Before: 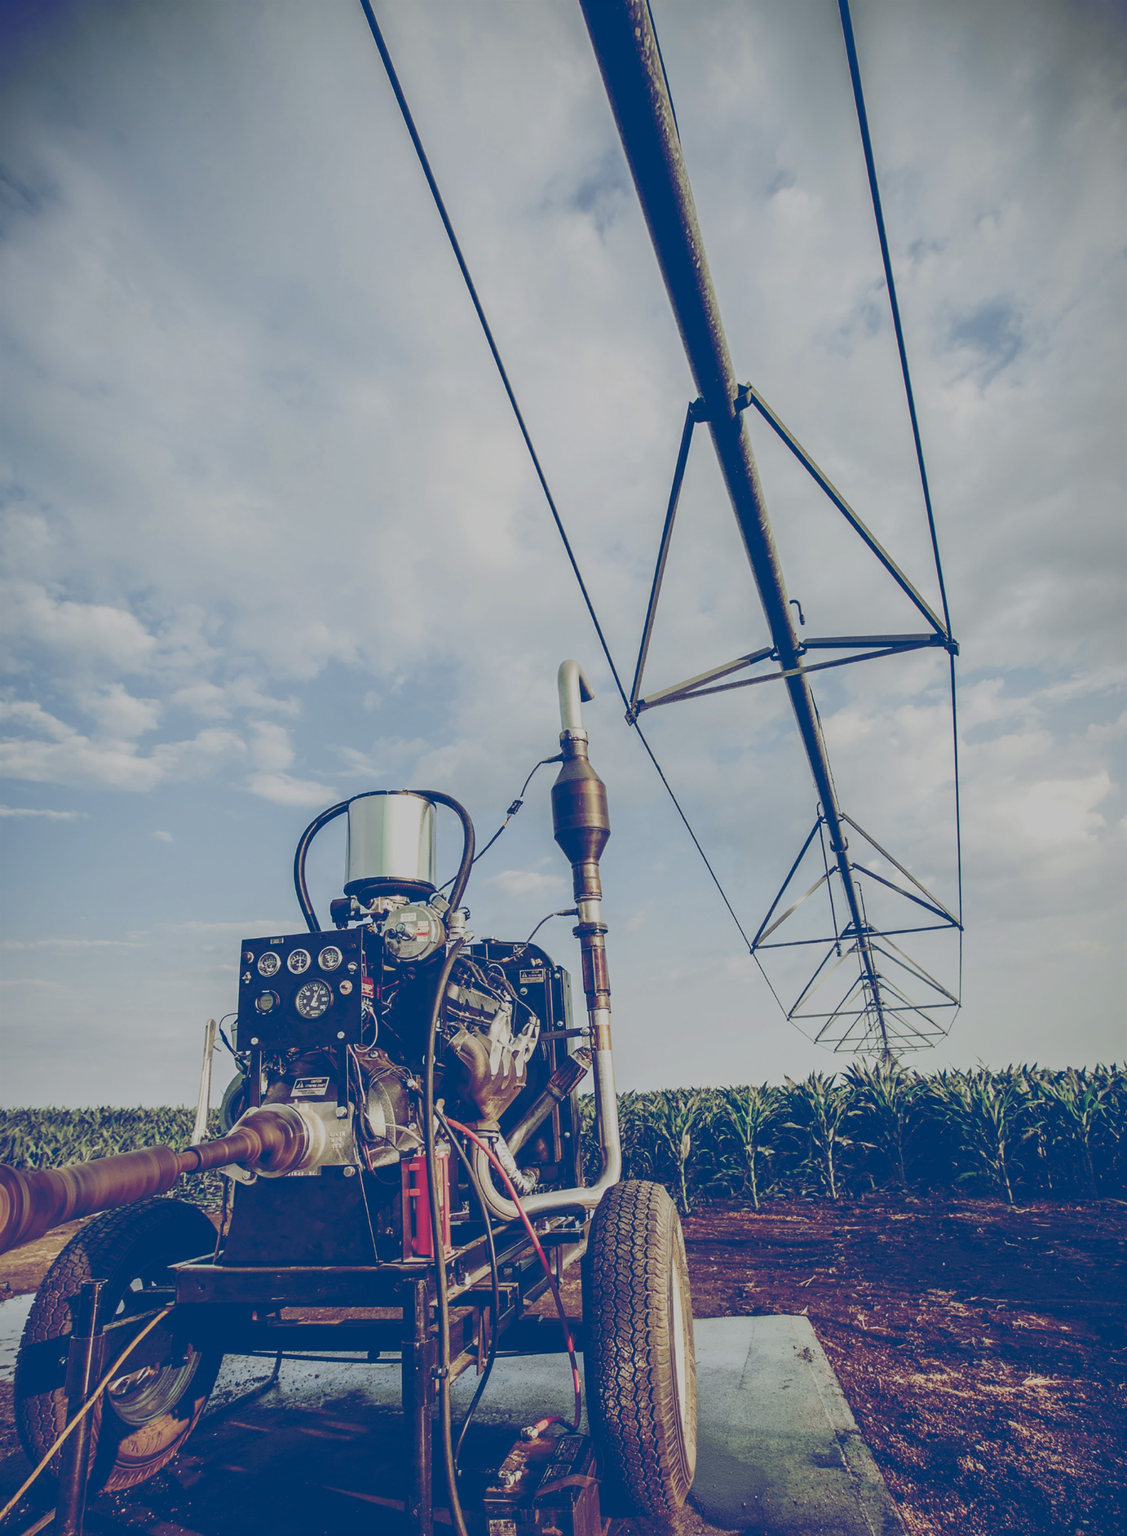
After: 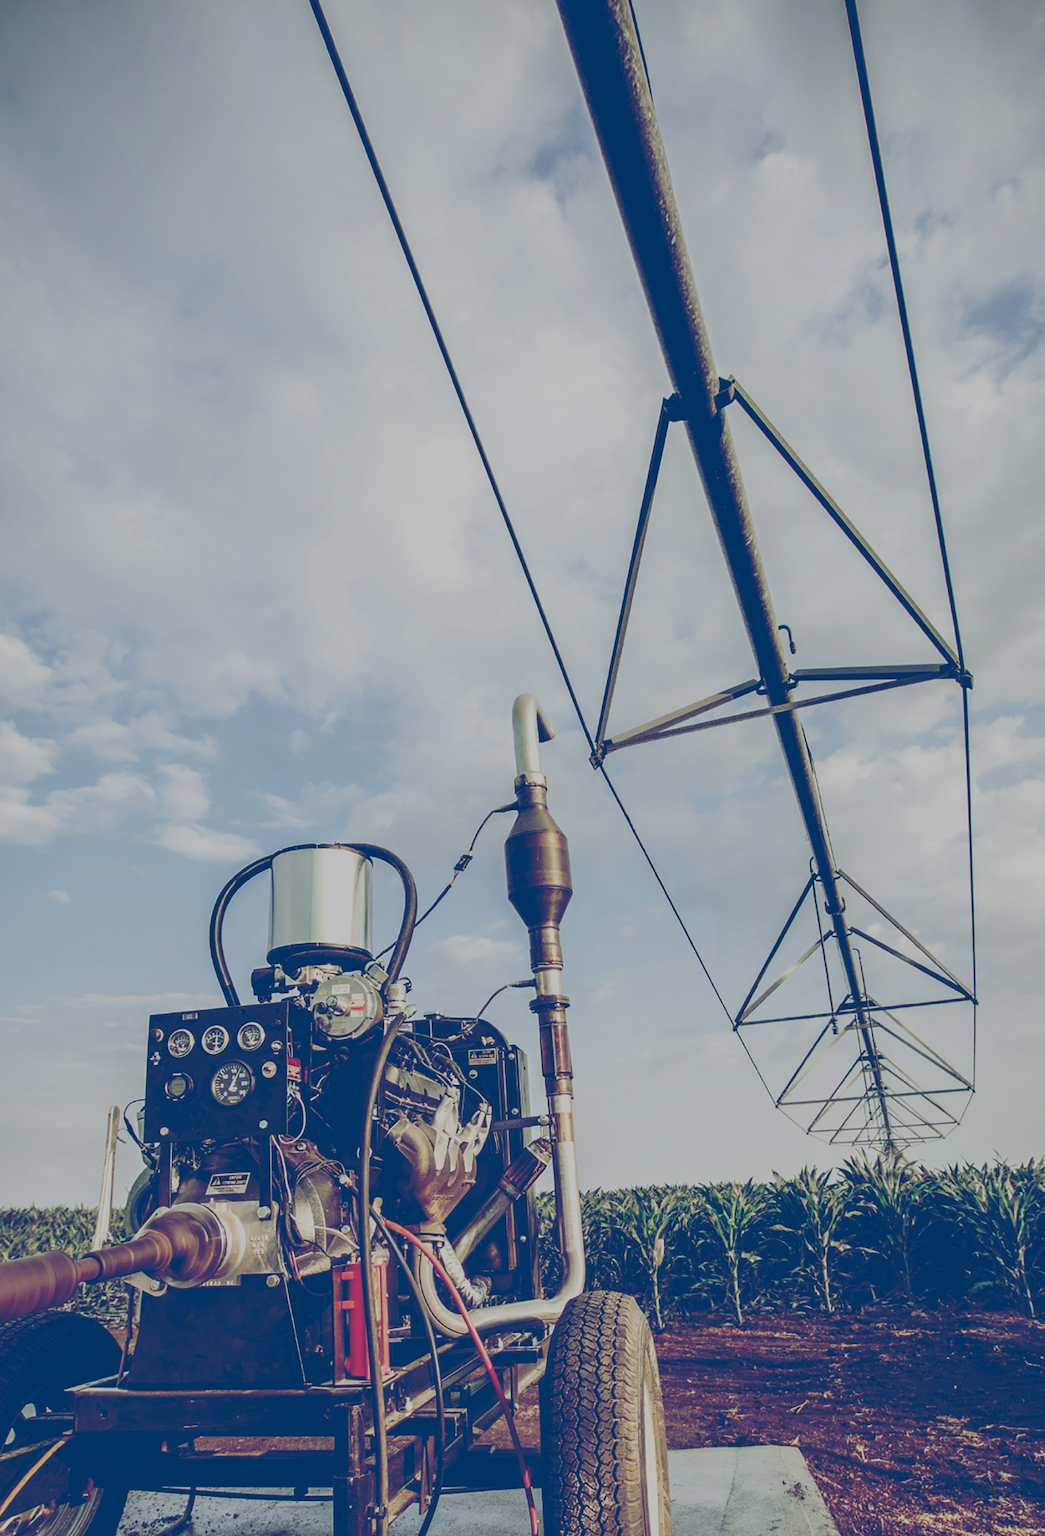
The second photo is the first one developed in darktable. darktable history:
tone equalizer: mask exposure compensation -0.51 EV
crop: left 9.913%, top 3.62%, right 9.234%, bottom 9.22%
